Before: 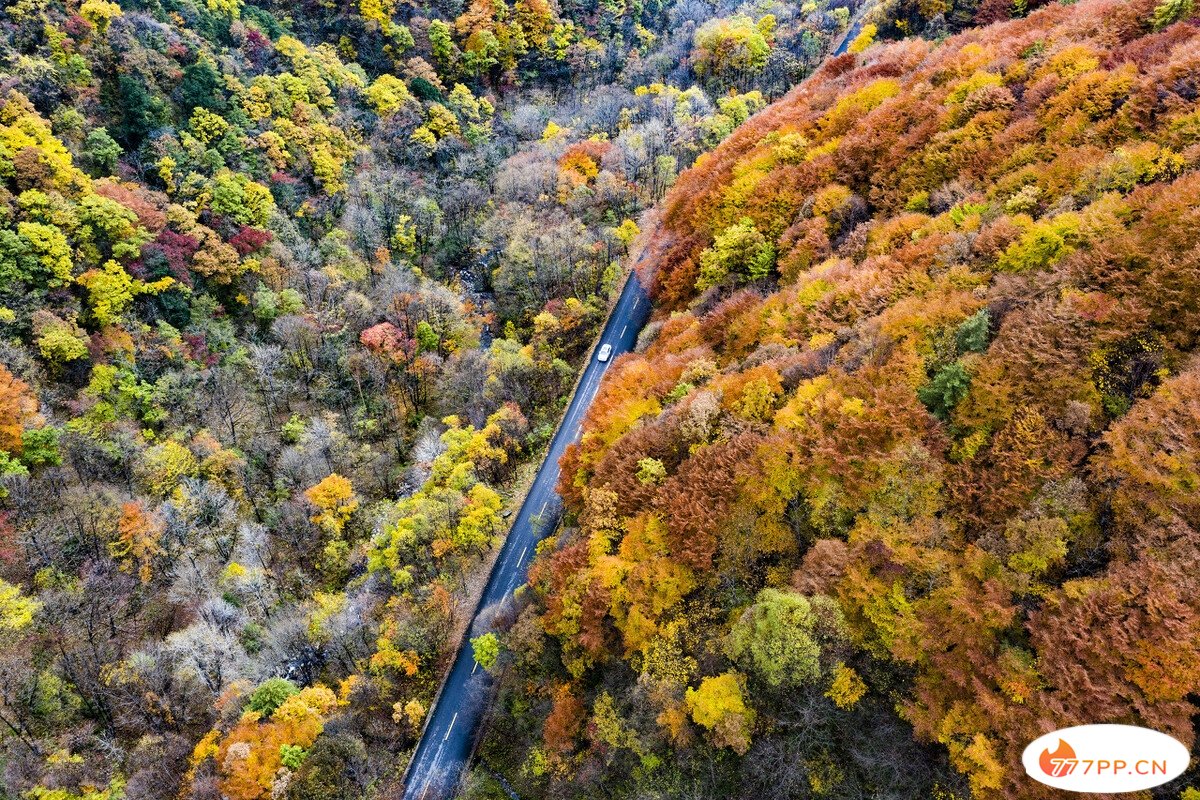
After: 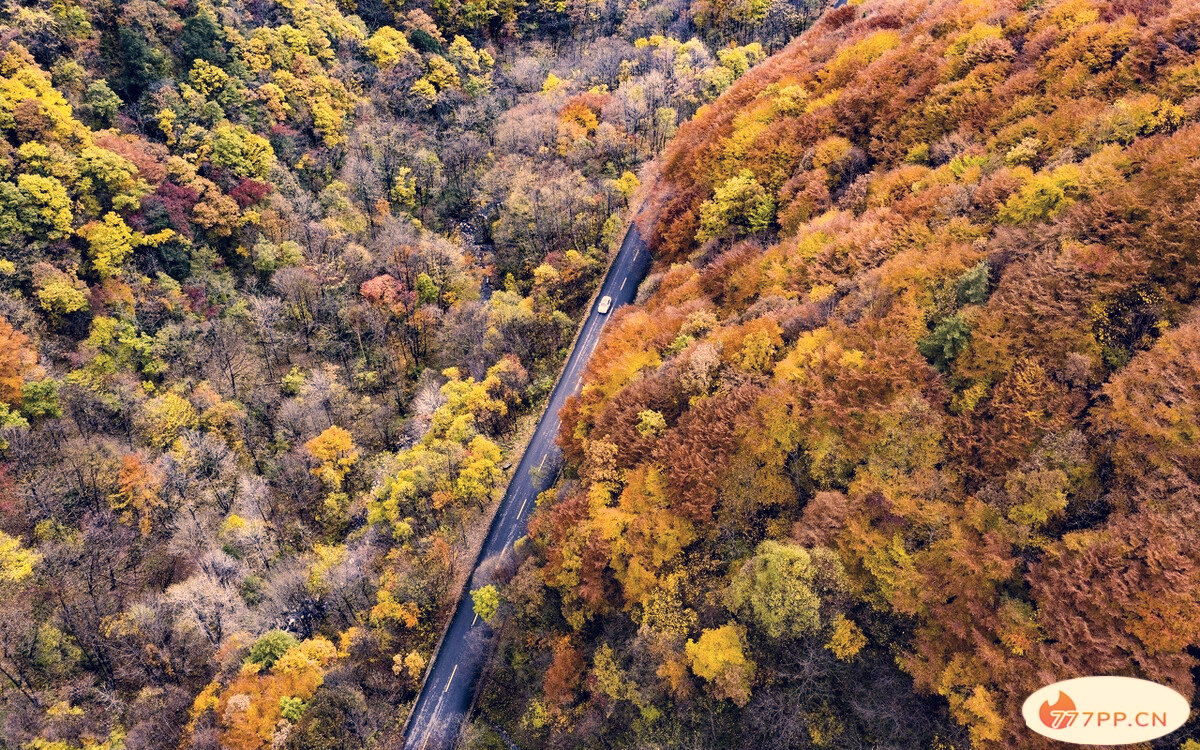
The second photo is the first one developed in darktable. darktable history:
tone equalizer: on, module defaults
color correction: highlights a* 19.59, highlights b* 27.49, shadows a* 3.46, shadows b* -17.28, saturation 0.73
crop and rotate: top 6.25%
